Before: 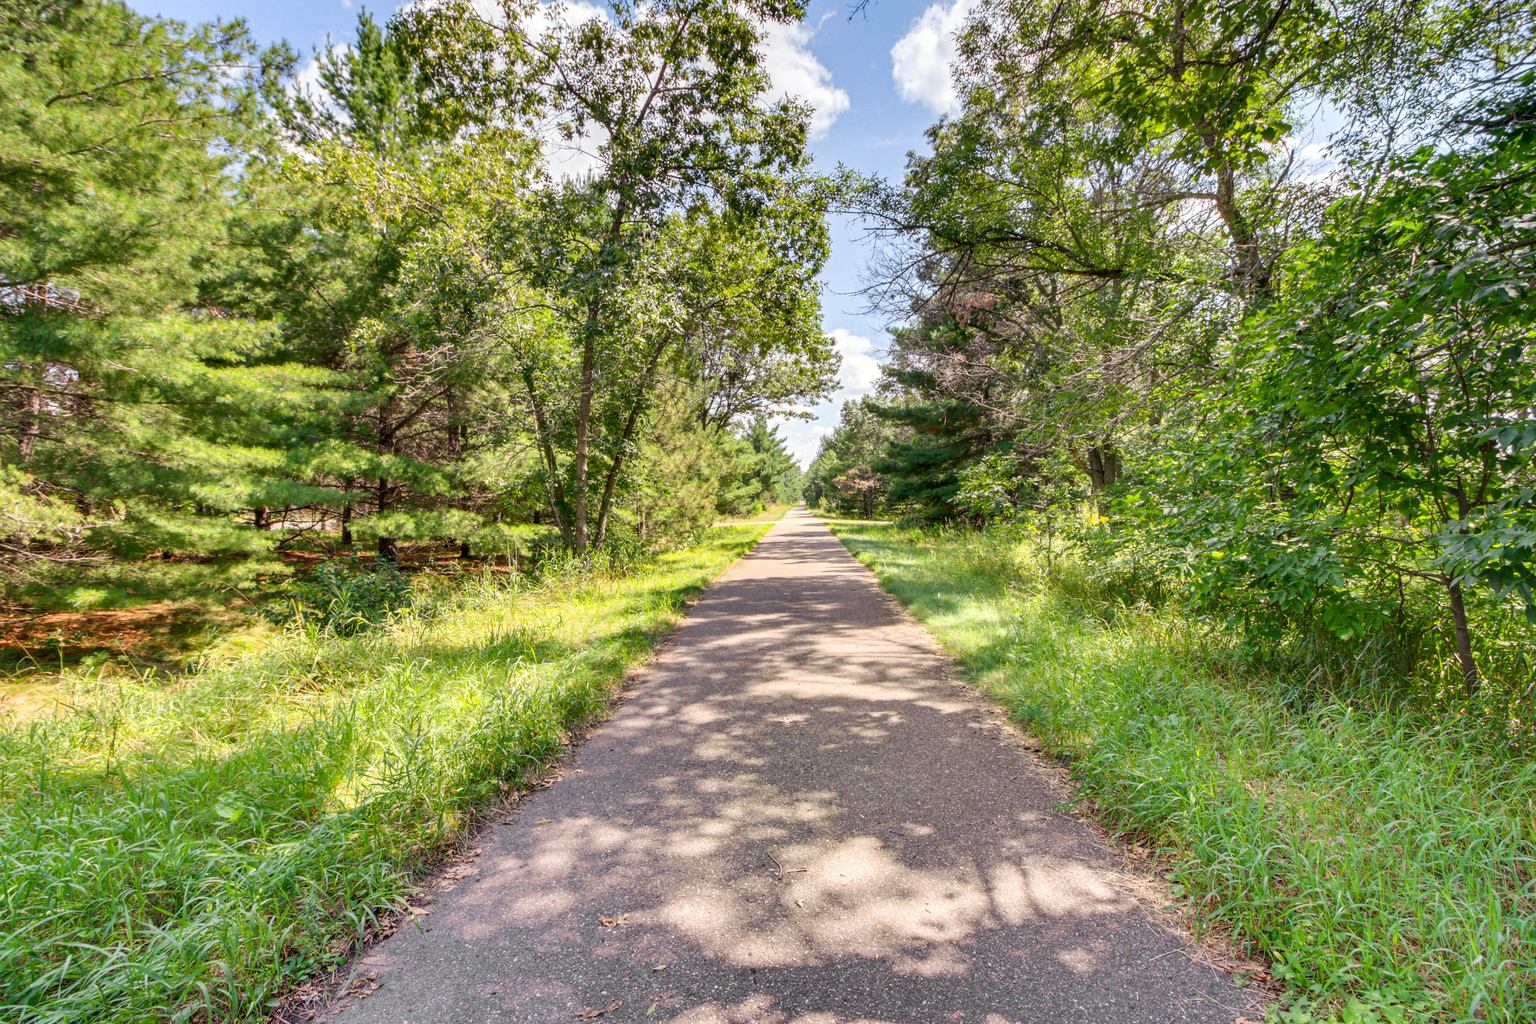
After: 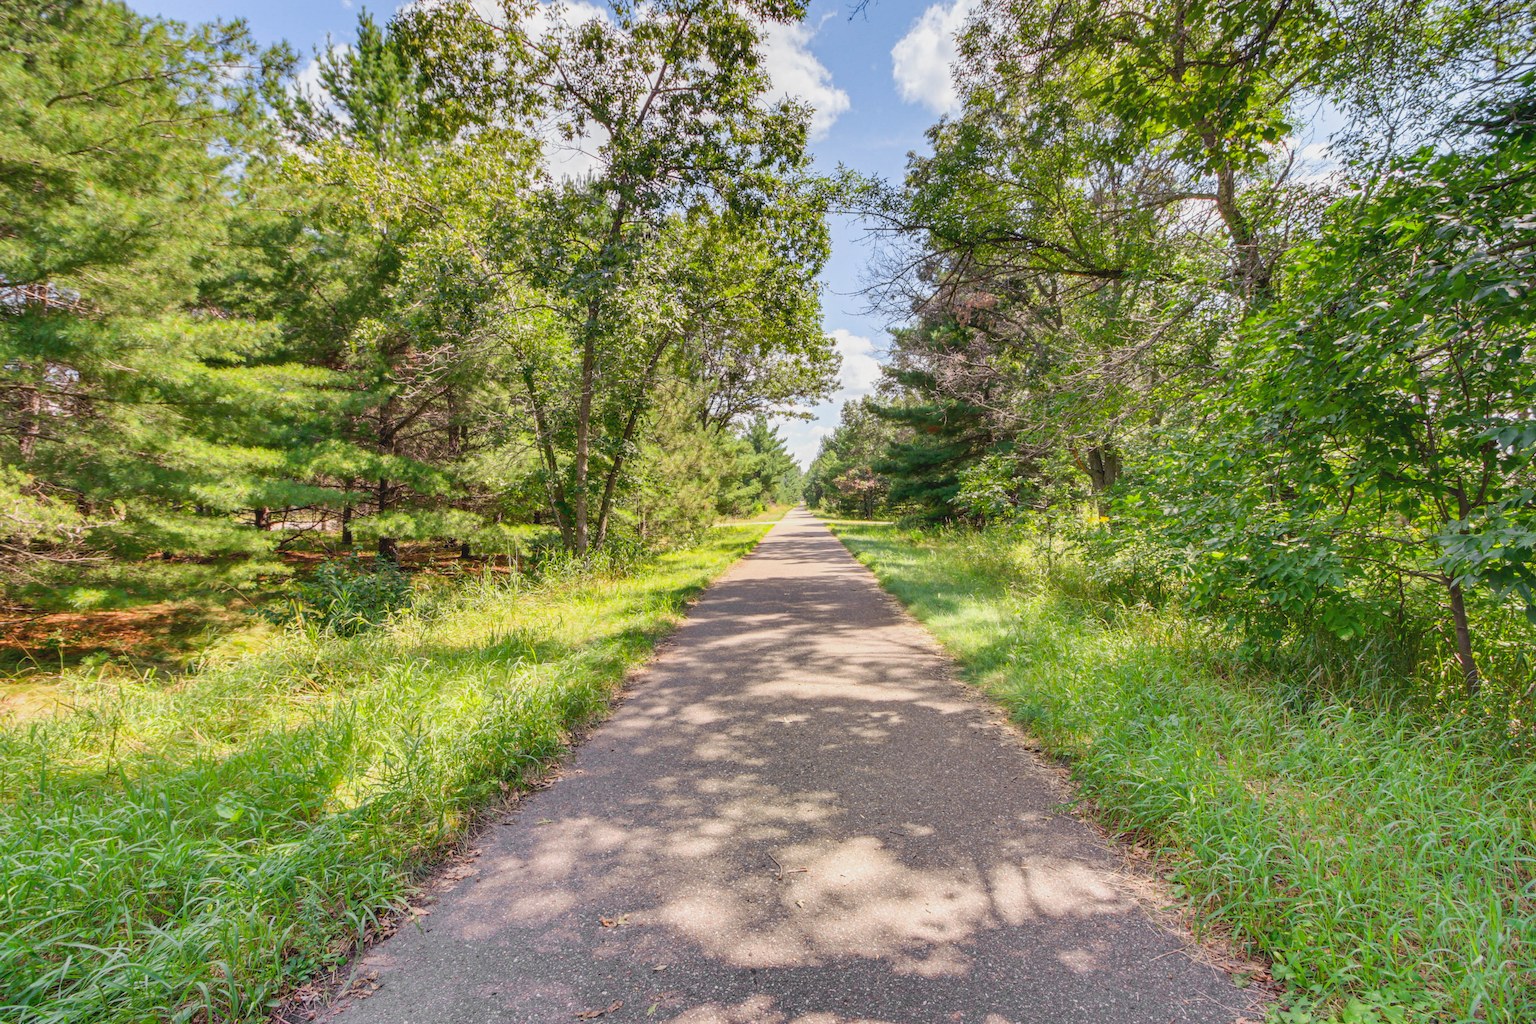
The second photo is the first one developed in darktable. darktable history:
contrast brightness saturation: contrast -0.127
